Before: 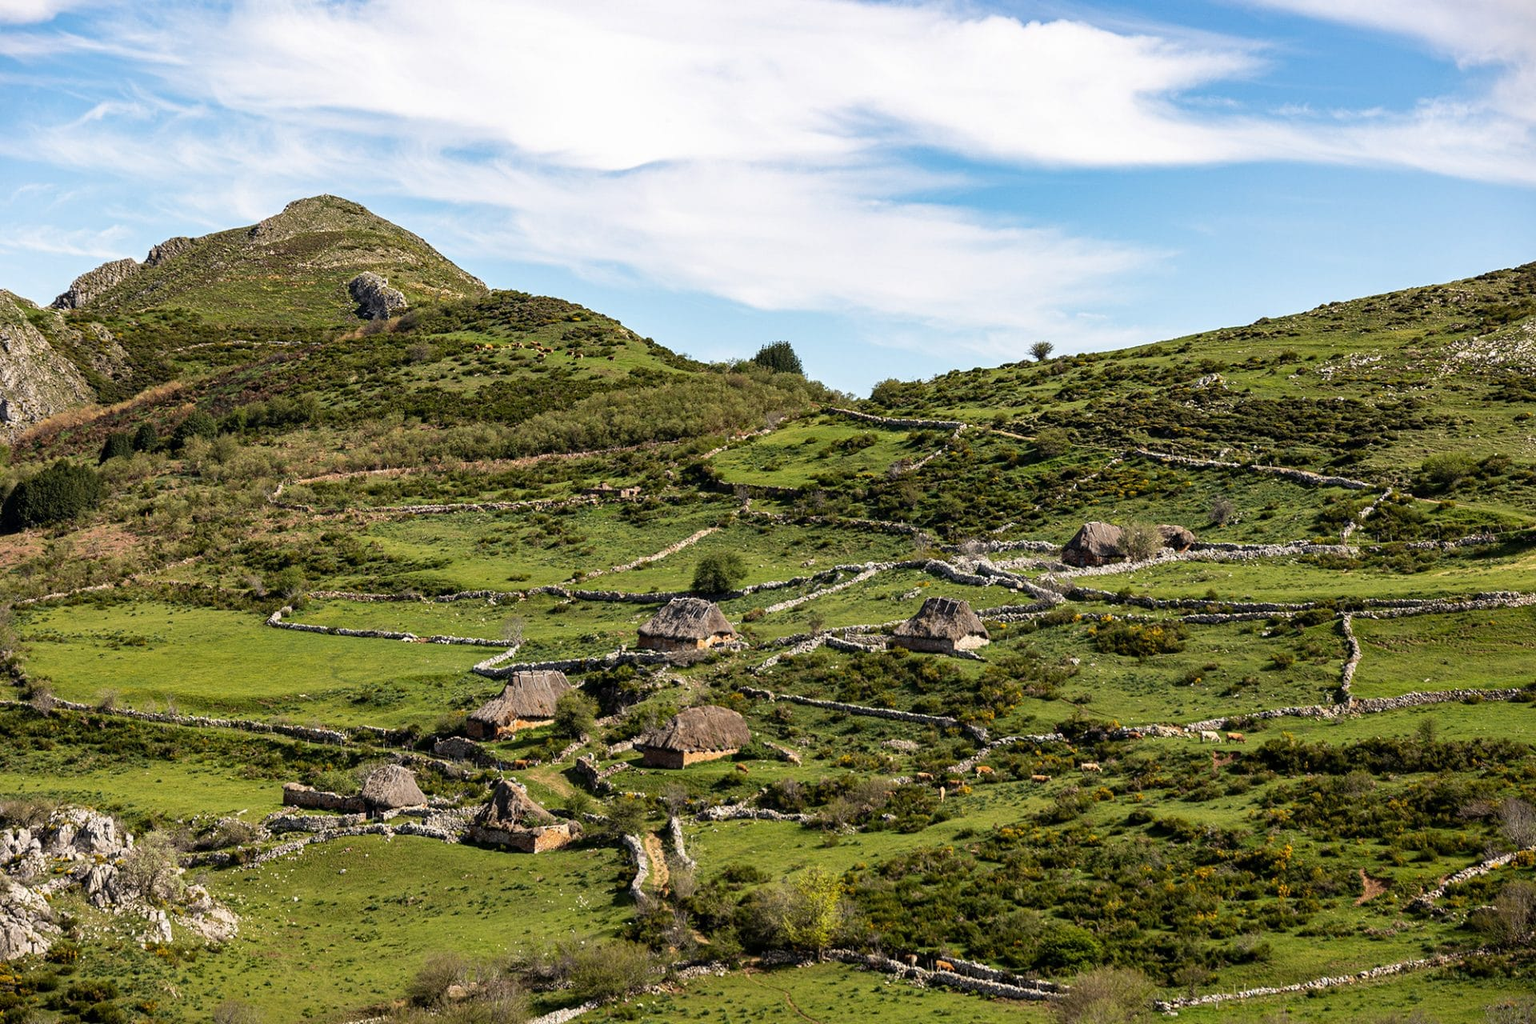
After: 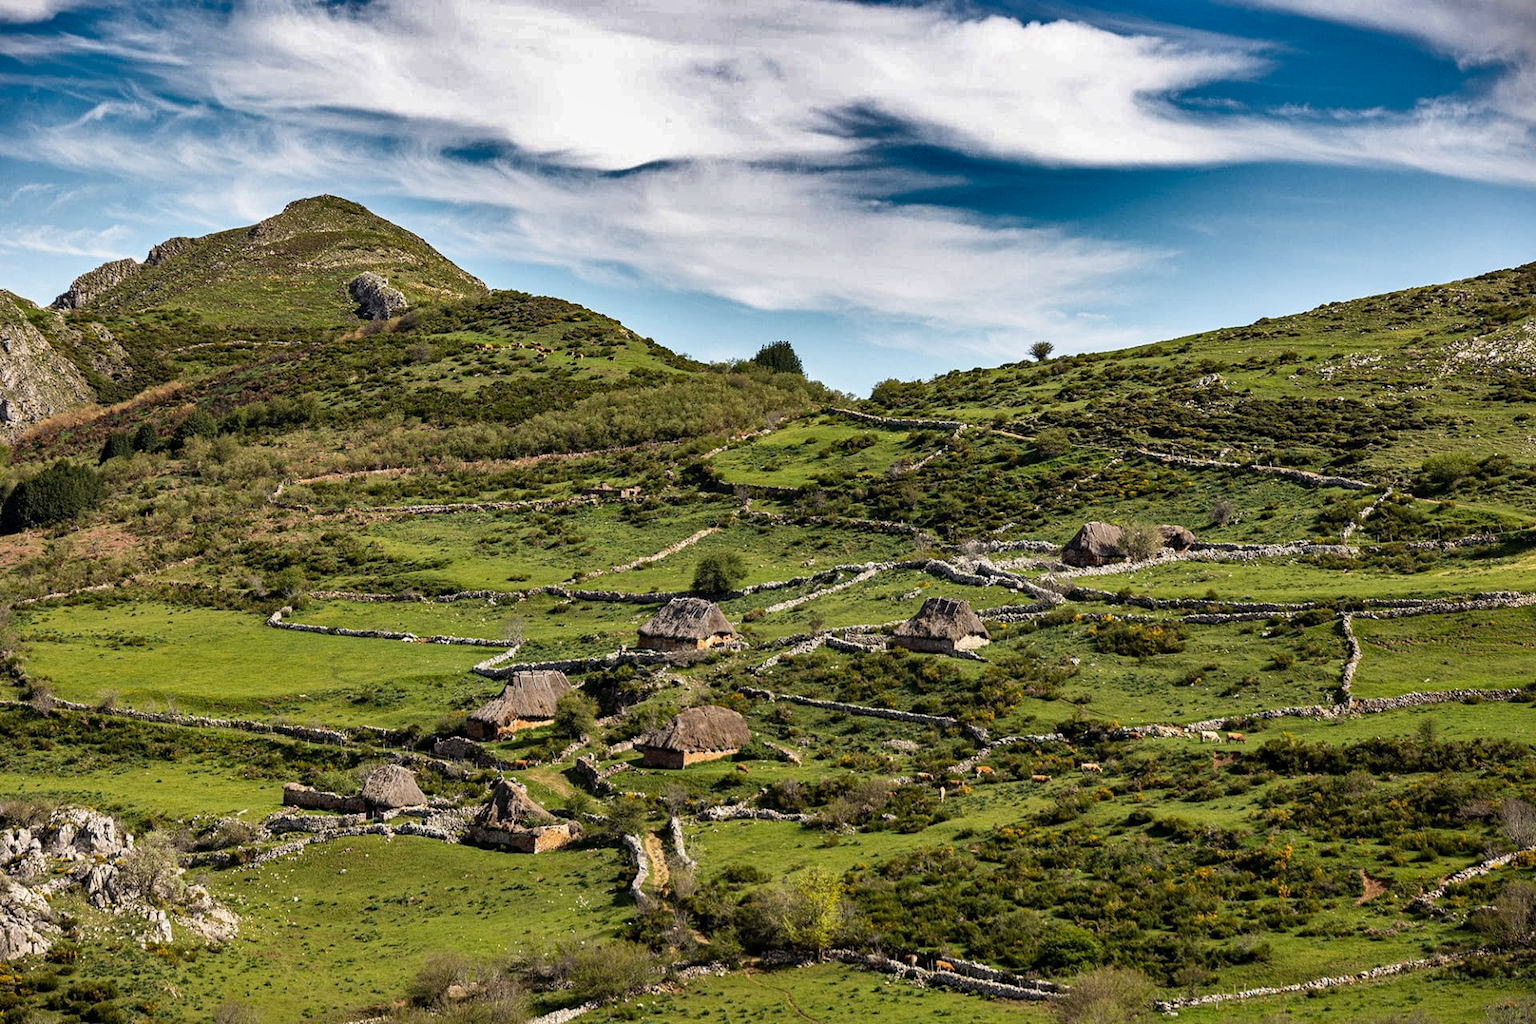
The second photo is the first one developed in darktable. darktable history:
shadows and highlights: shadows 20.92, highlights -81.1, soften with gaussian
haze removal: adaptive false
